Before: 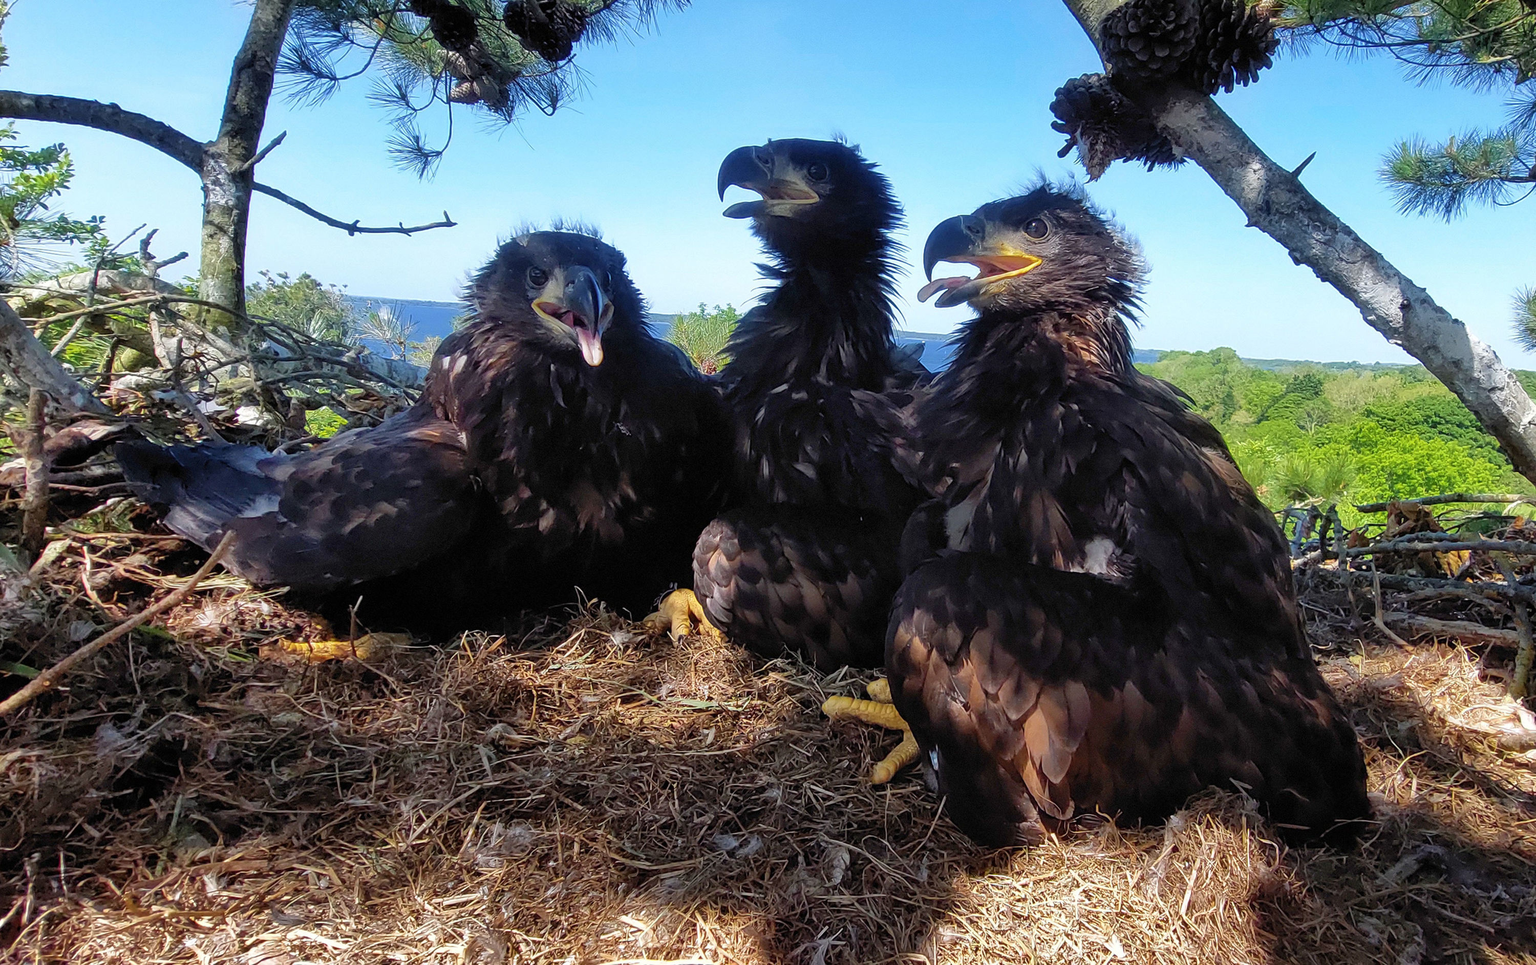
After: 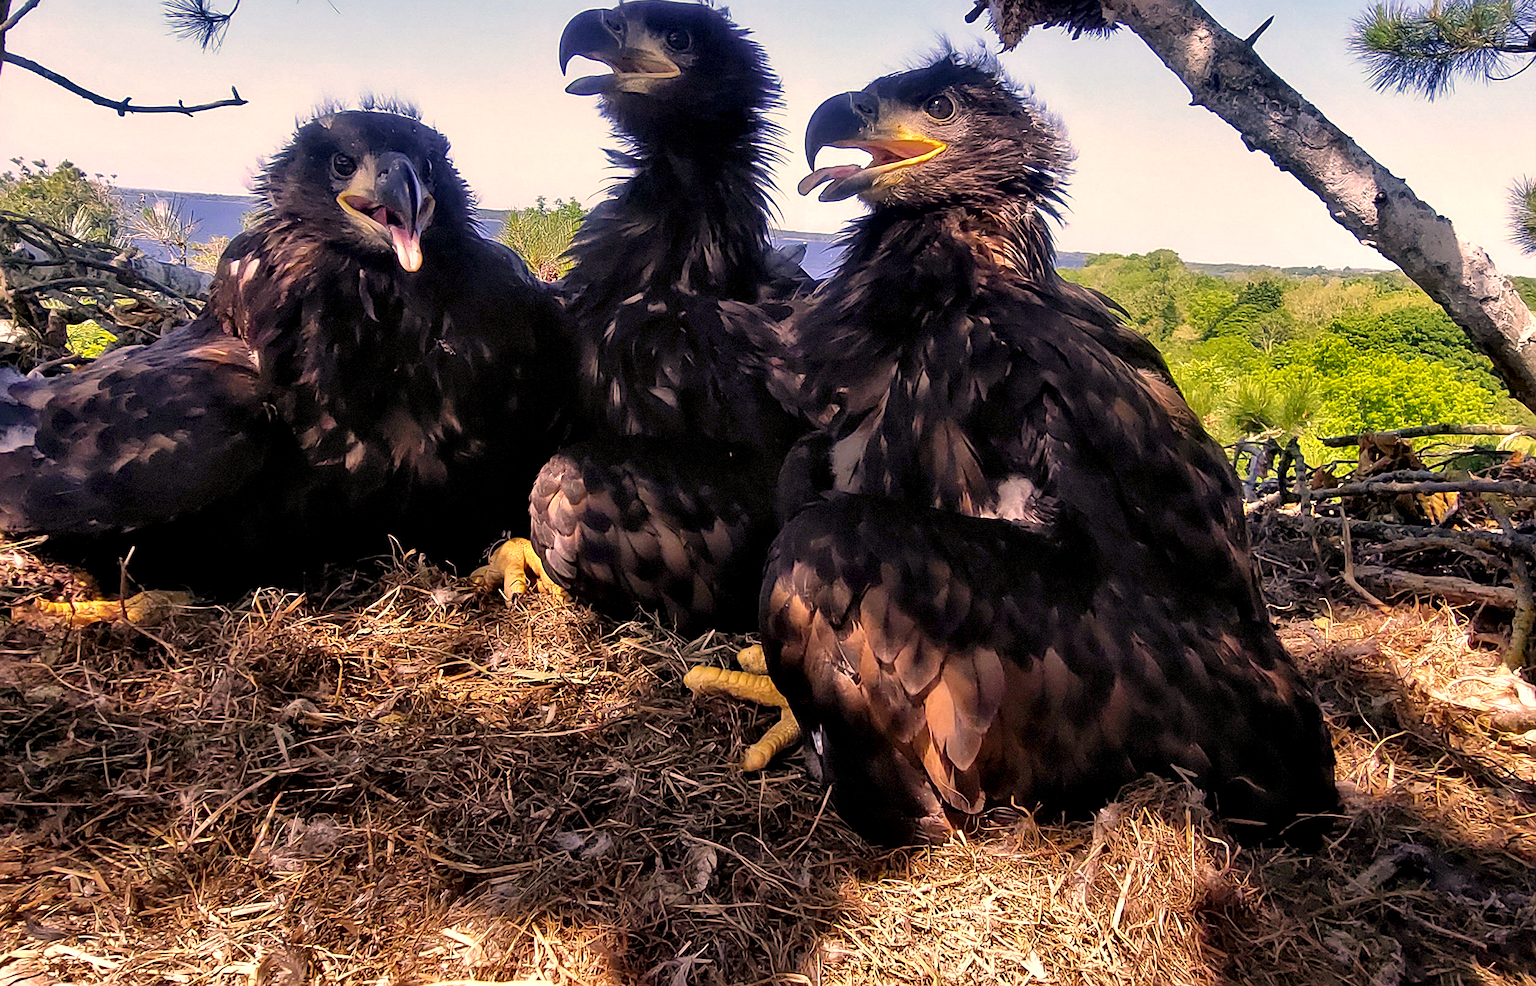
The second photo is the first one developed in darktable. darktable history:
local contrast: mode bilateral grid, contrast 20, coarseness 50, detail 120%, midtone range 0.2
sharpen: radius 2.485, amount 0.32
crop: left 16.287%, top 14.391%
contrast equalizer: y [[0.536, 0.565, 0.581, 0.516, 0.52, 0.491], [0.5 ×6], [0.5 ×6], [0 ×6], [0 ×6]]
color correction: highlights a* 20.9, highlights b* 19.81
